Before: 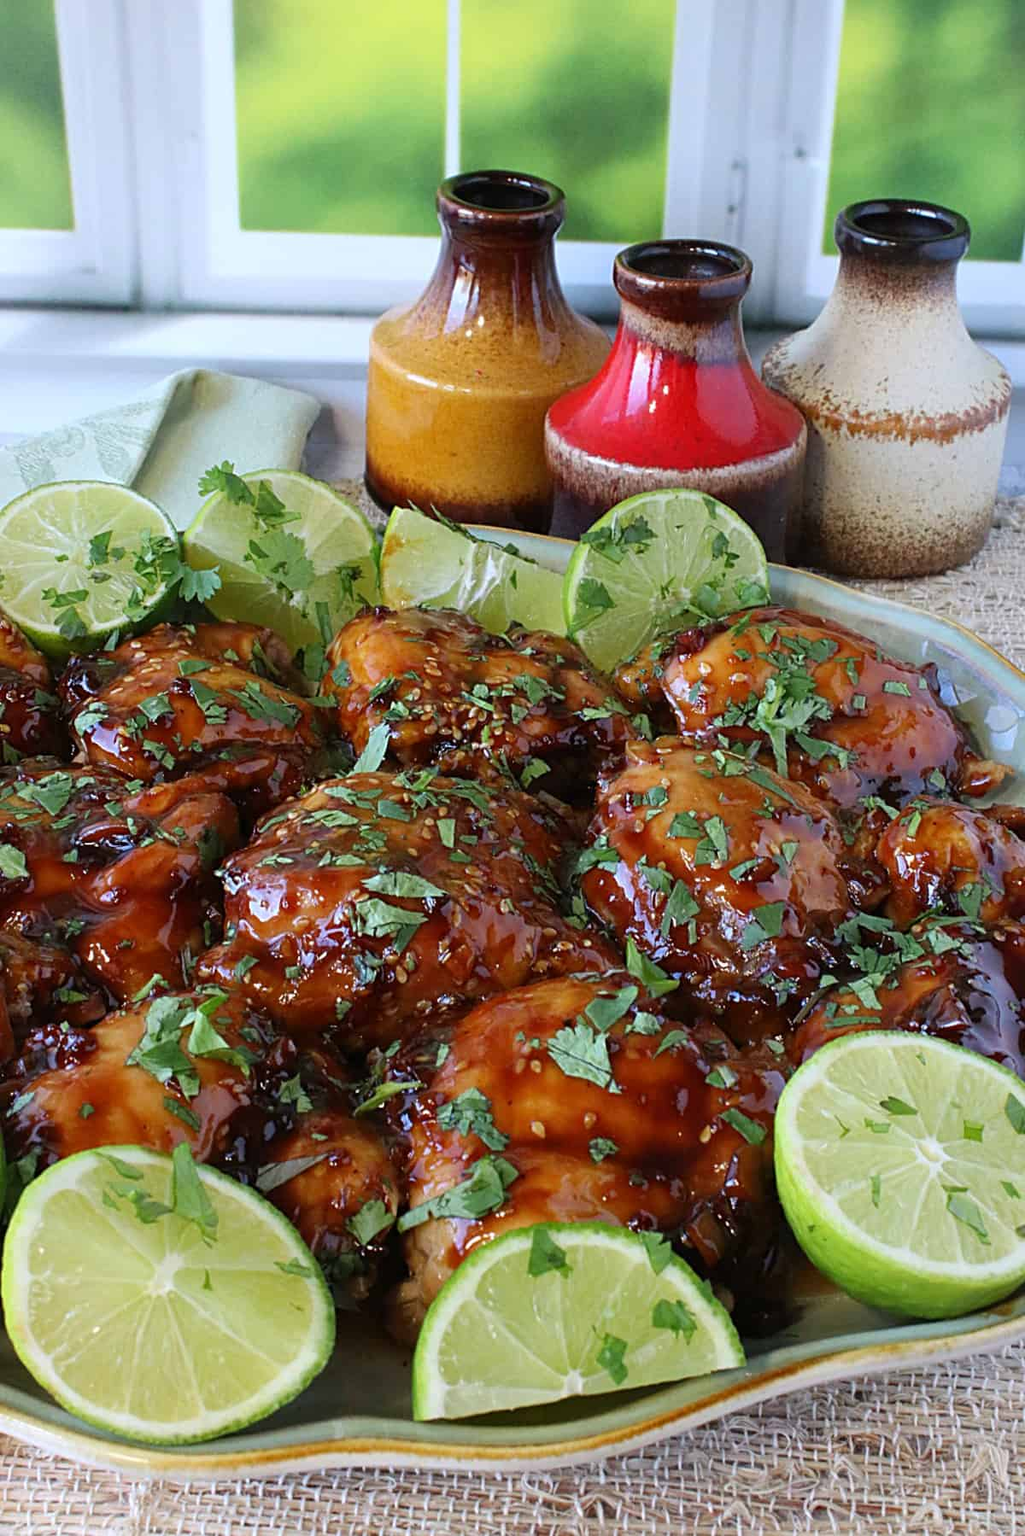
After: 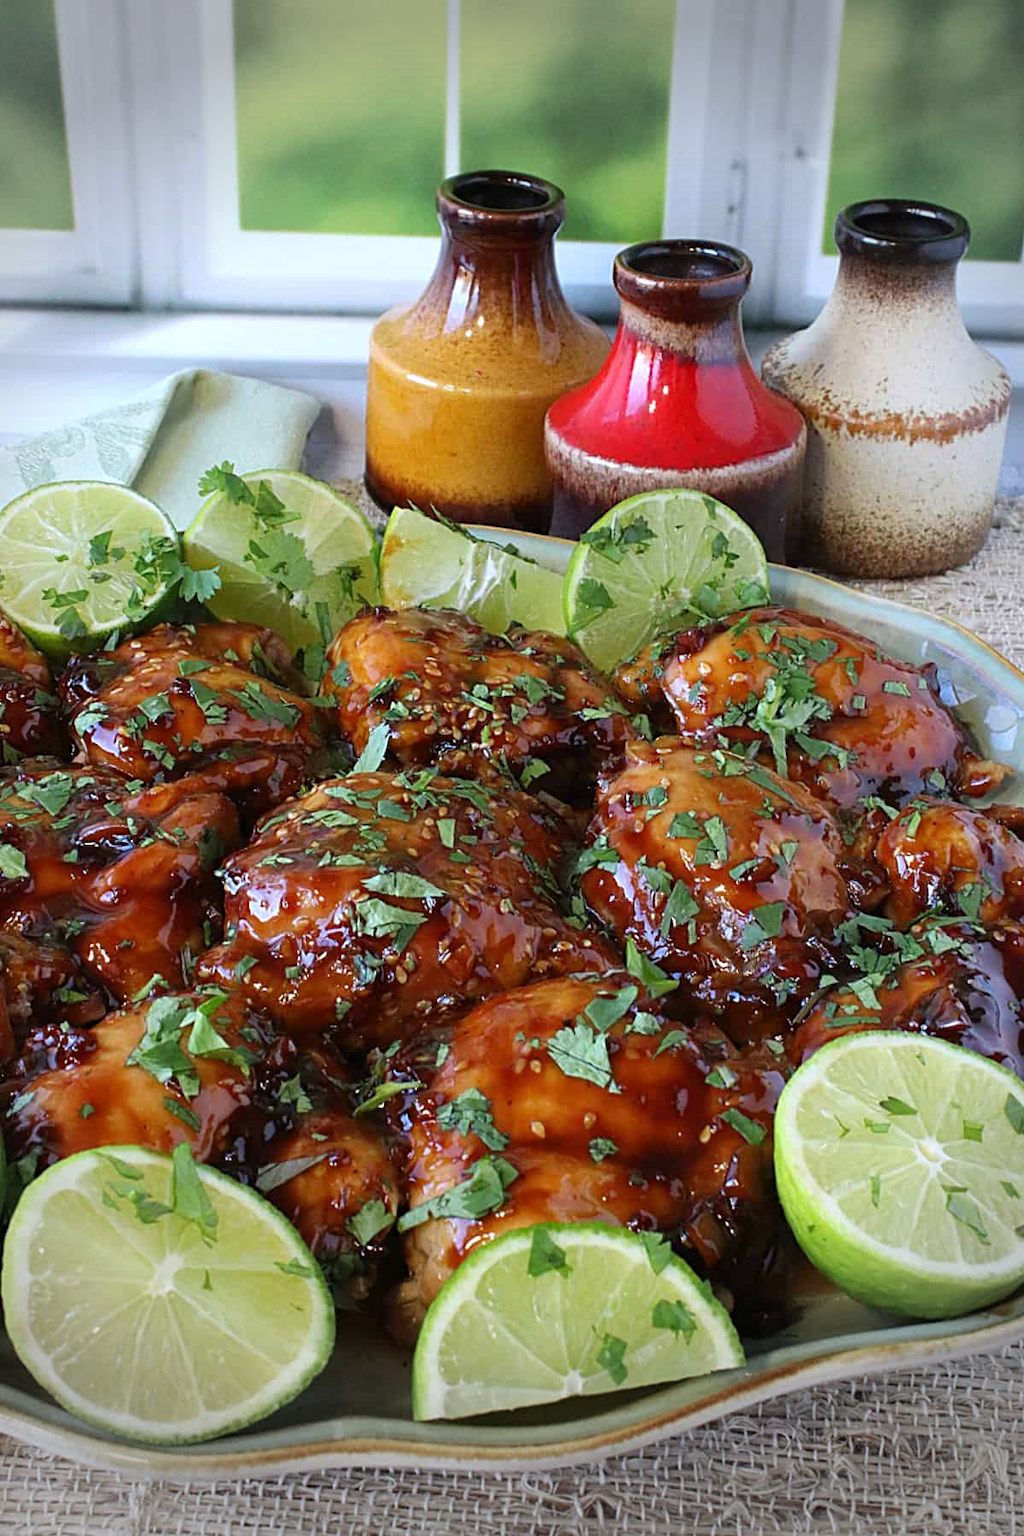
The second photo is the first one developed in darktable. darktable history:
color zones: mix 23.71%
exposure: exposure 0.123 EV, compensate highlight preservation false
vignetting: fall-off start 69.17%, fall-off radius 28.91%, width/height ratio 0.984, shape 0.843, unbound false
